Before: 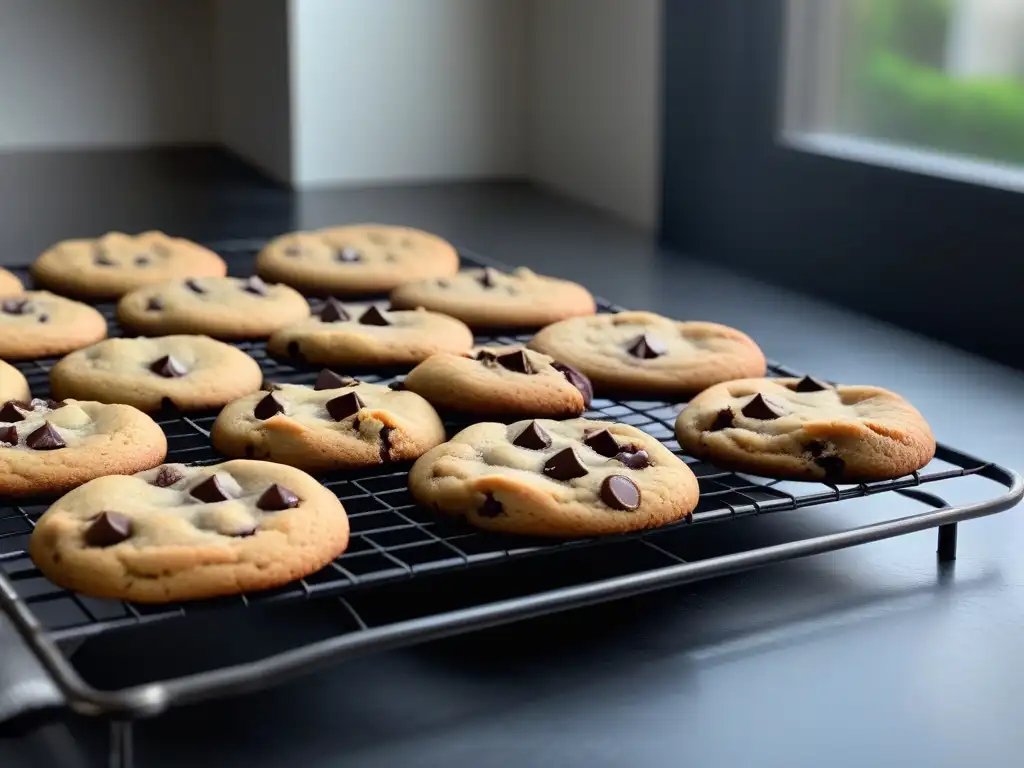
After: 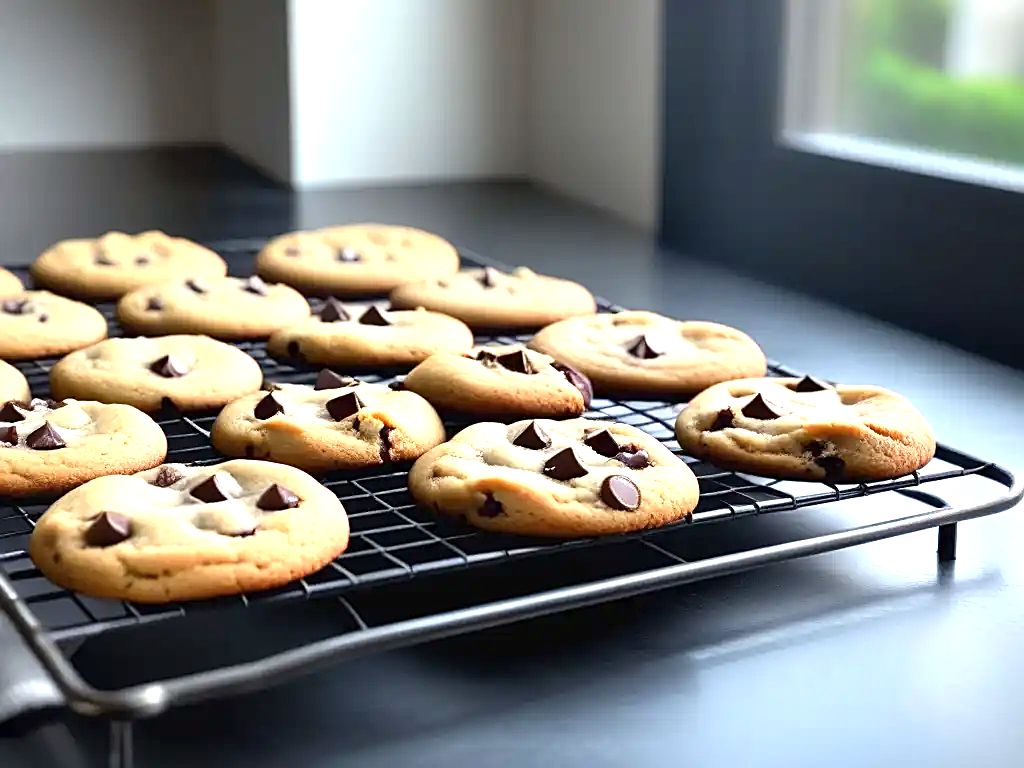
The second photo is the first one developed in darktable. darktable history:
exposure: black level correction 0, exposure 1 EV, compensate exposure bias true, compensate highlight preservation false
sharpen: on, module defaults
vignetting: fall-off radius 94.39%, saturation 0
